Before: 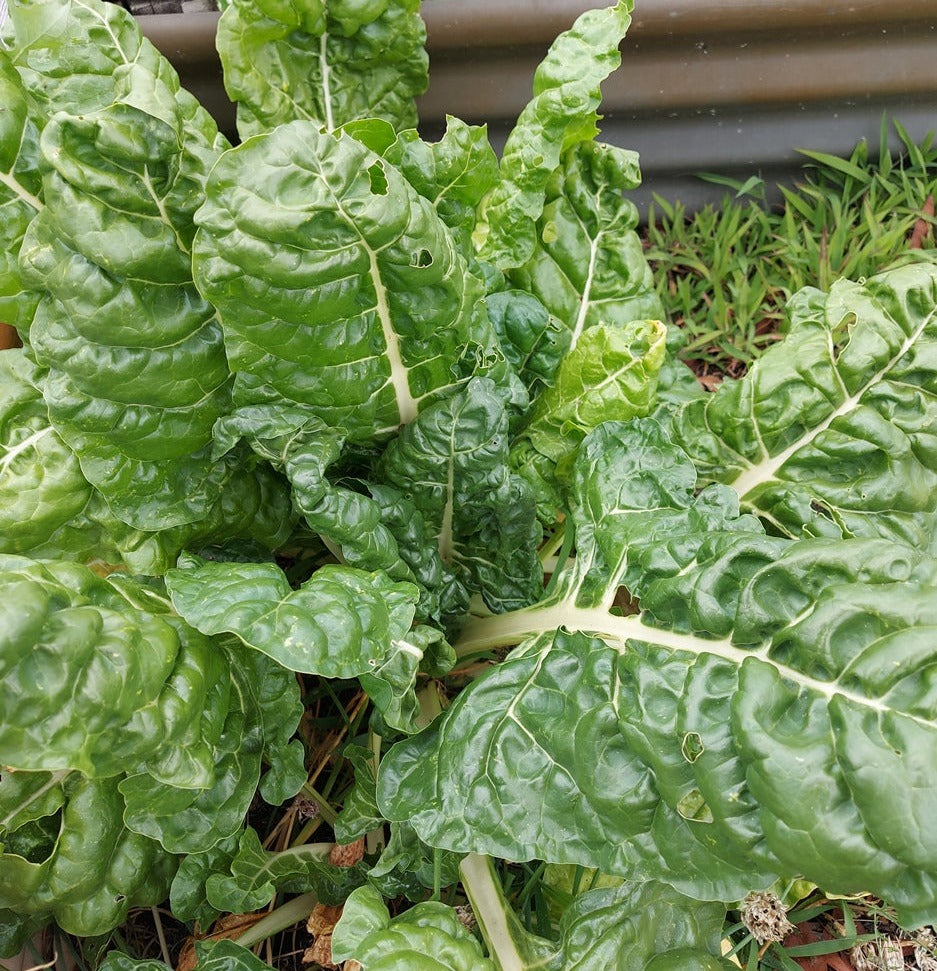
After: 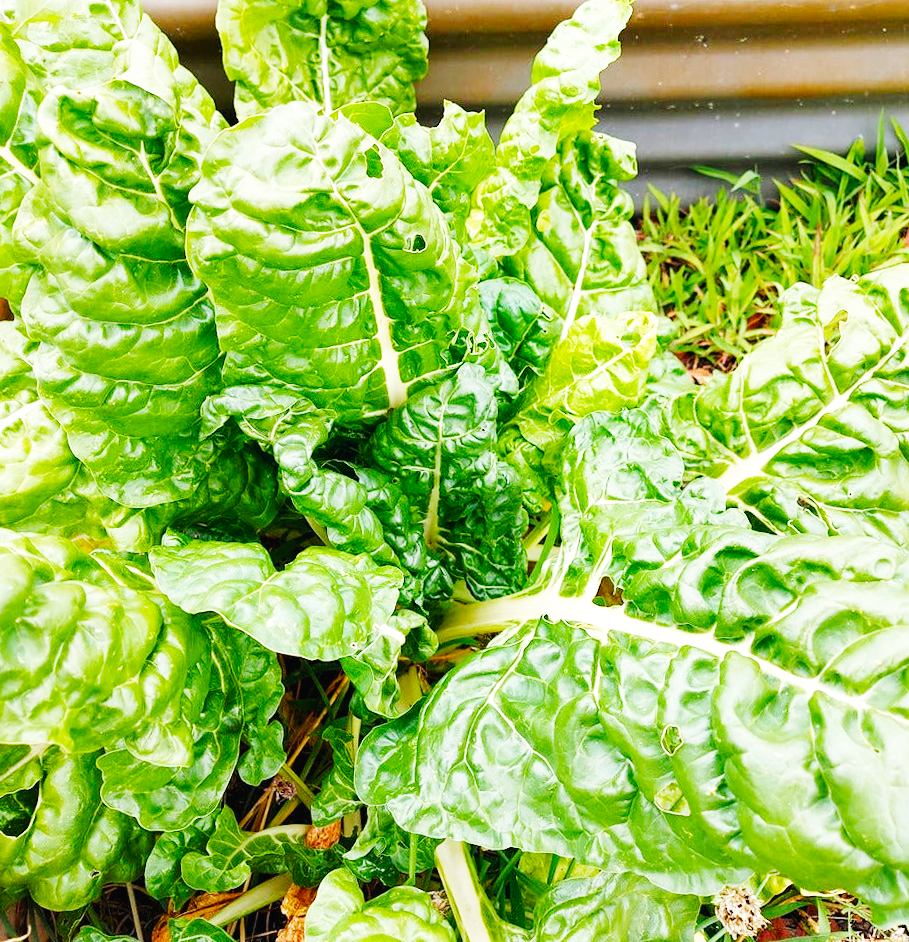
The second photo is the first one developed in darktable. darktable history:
crop and rotate: angle -1.69°
base curve: curves: ch0 [(0, 0.003) (0.001, 0.002) (0.006, 0.004) (0.02, 0.022) (0.048, 0.086) (0.094, 0.234) (0.162, 0.431) (0.258, 0.629) (0.385, 0.8) (0.548, 0.918) (0.751, 0.988) (1, 1)], preserve colors none
color balance rgb: perceptual saturation grading › global saturation 35%, perceptual saturation grading › highlights -30%, perceptual saturation grading › shadows 35%, perceptual brilliance grading › global brilliance 3%, perceptual brilliance grading › highlights -3%, perceptual brilliance grading › shadows 3%
